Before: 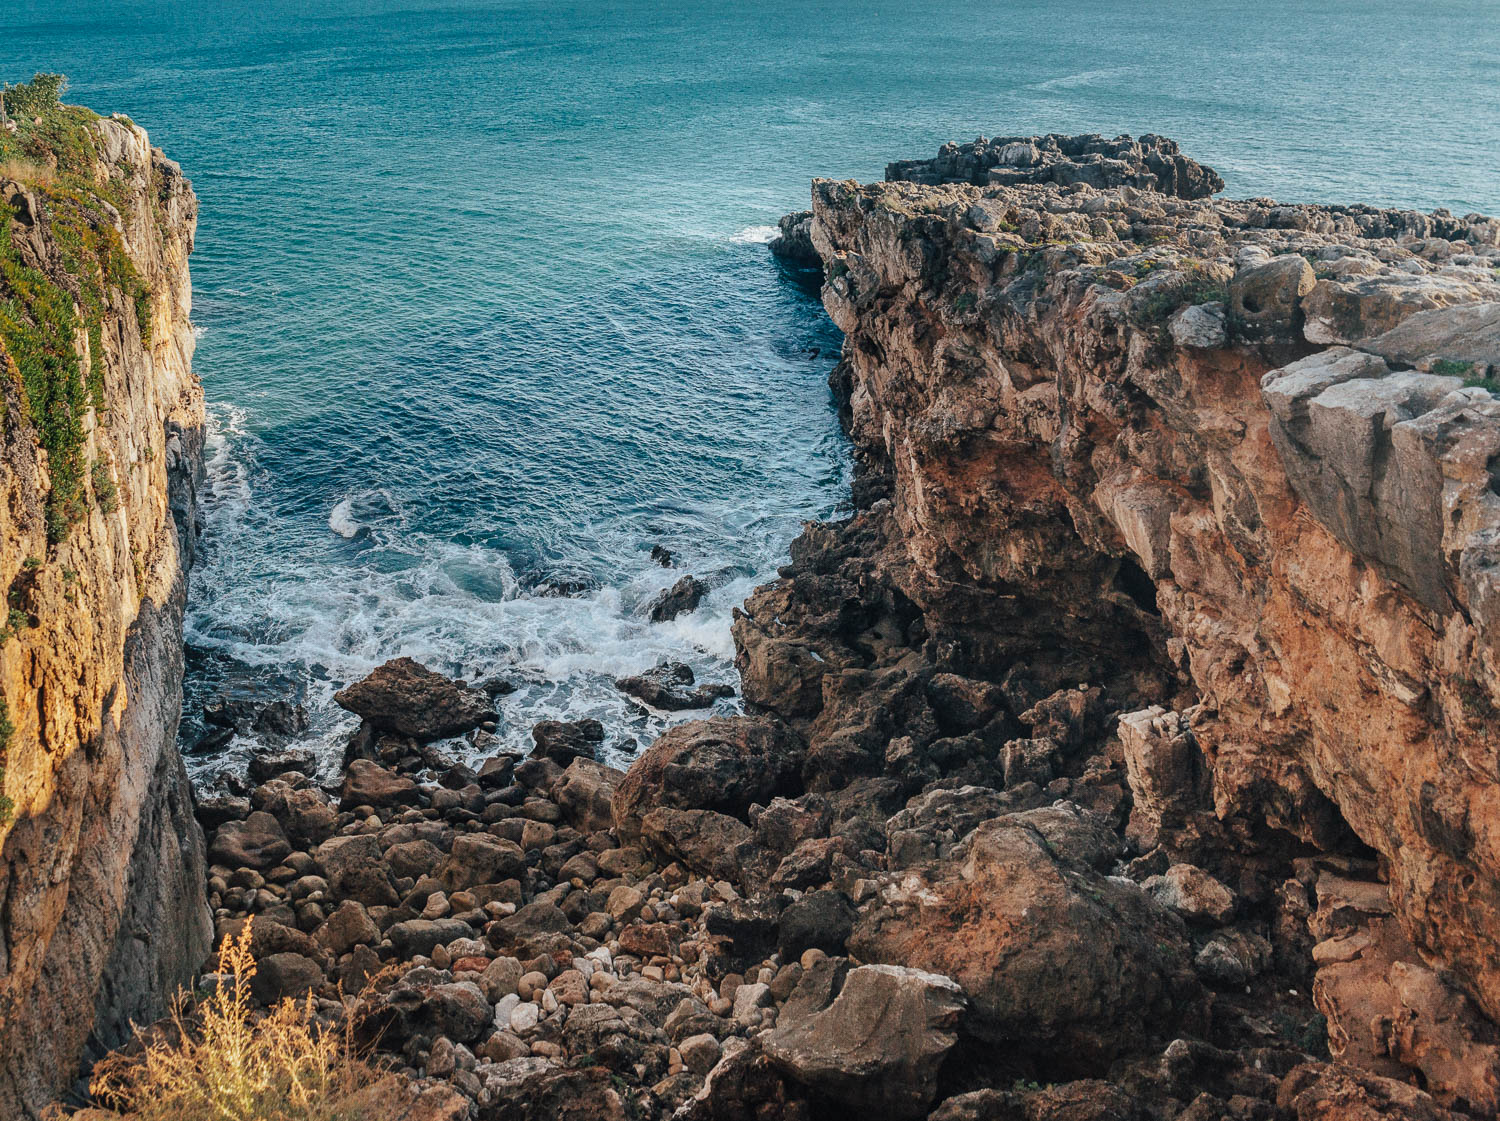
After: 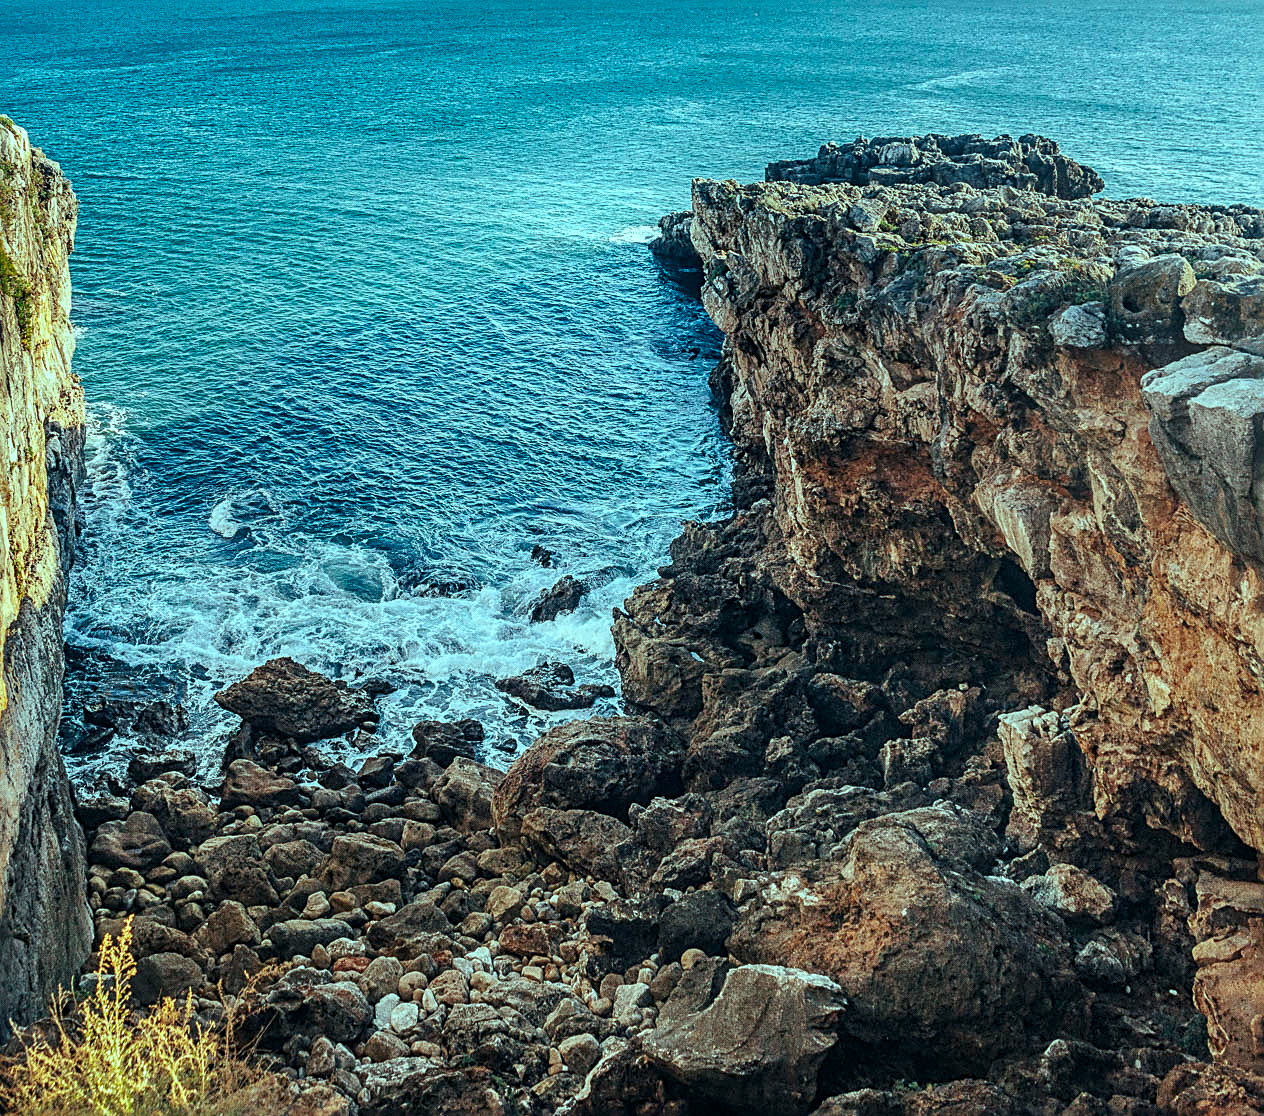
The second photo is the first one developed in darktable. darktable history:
crop: left 8.026%, right 7.374%
sharpen: radius 2.531, amount 0.628
contrast brightness saturation: contrast 0.09, saturation 0.28
color balance: mode lift, gamma, gain (sRGB), lift [0.997, 0.979, 1.021, 1.011], gamma [1, 1.084, 0.916, 0.998], gain [1, 0.87, 1.13, 1.101], contrast 4.55%, contrast fulcrum 38.24%, output saturation 104.09%
local contrast: on, module defaults
